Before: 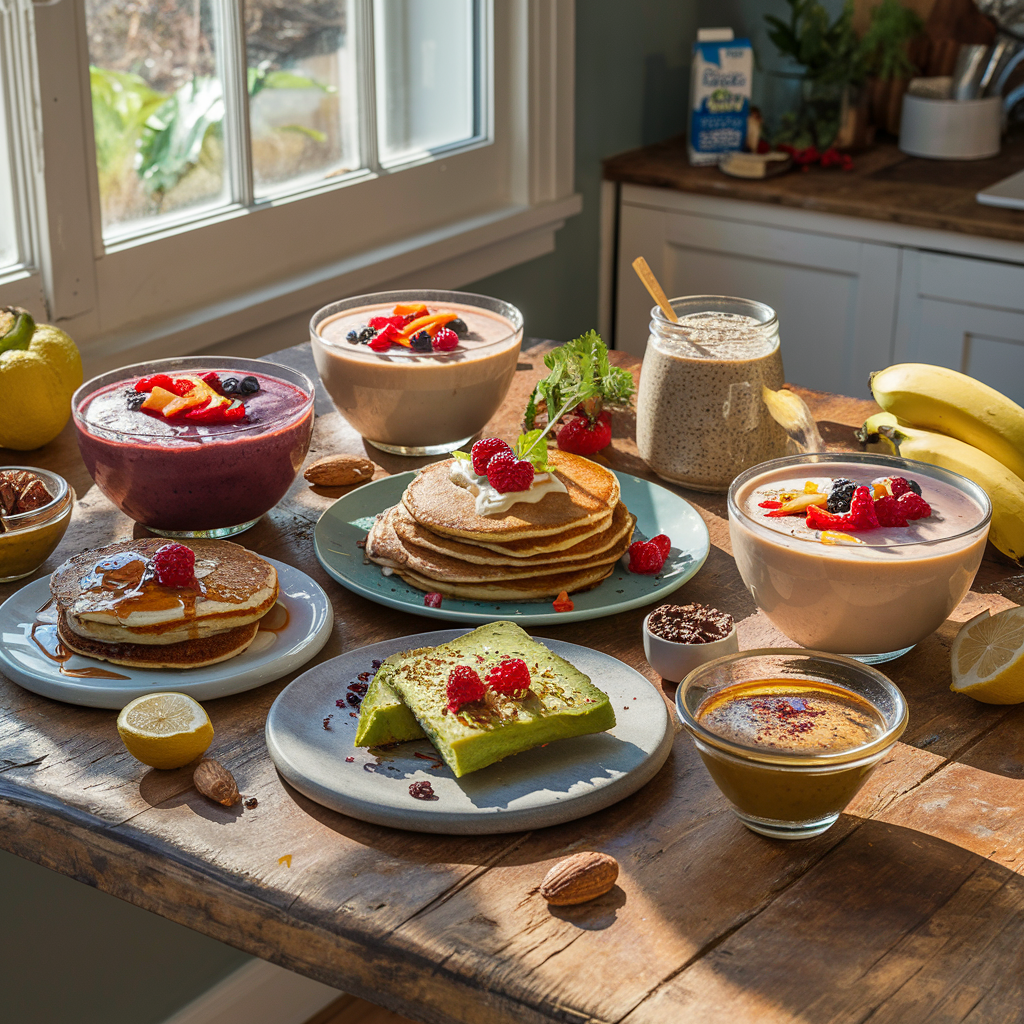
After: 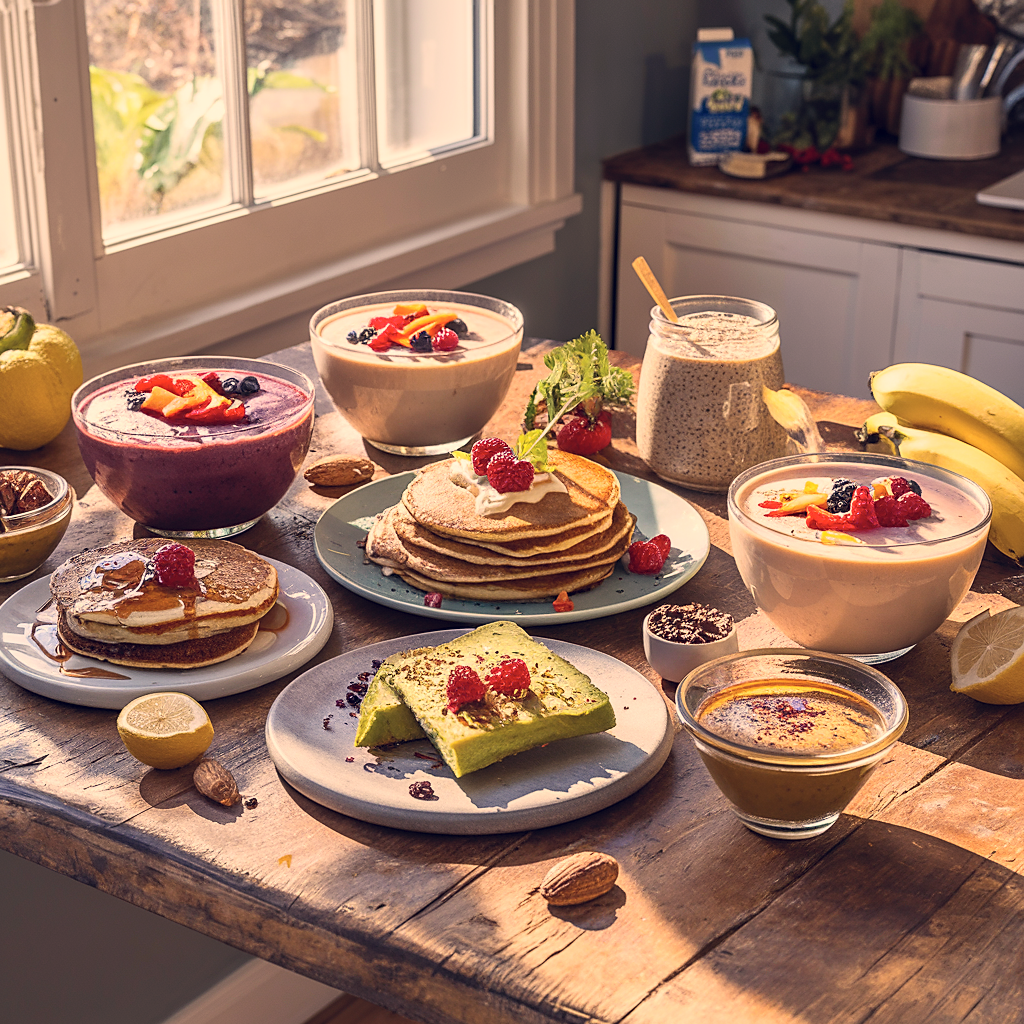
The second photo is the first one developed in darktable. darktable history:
contrast brightness saturation: contrast 0.197, brightness 0.155, saturation 0.138
sharpen: radius 1.821, amount 0.405, threshold 1.651
color correction: highlights a* 19.88, highlights b* 27.3, shadows a* 3.49, shadows b* -17.31, saturation 0.751
